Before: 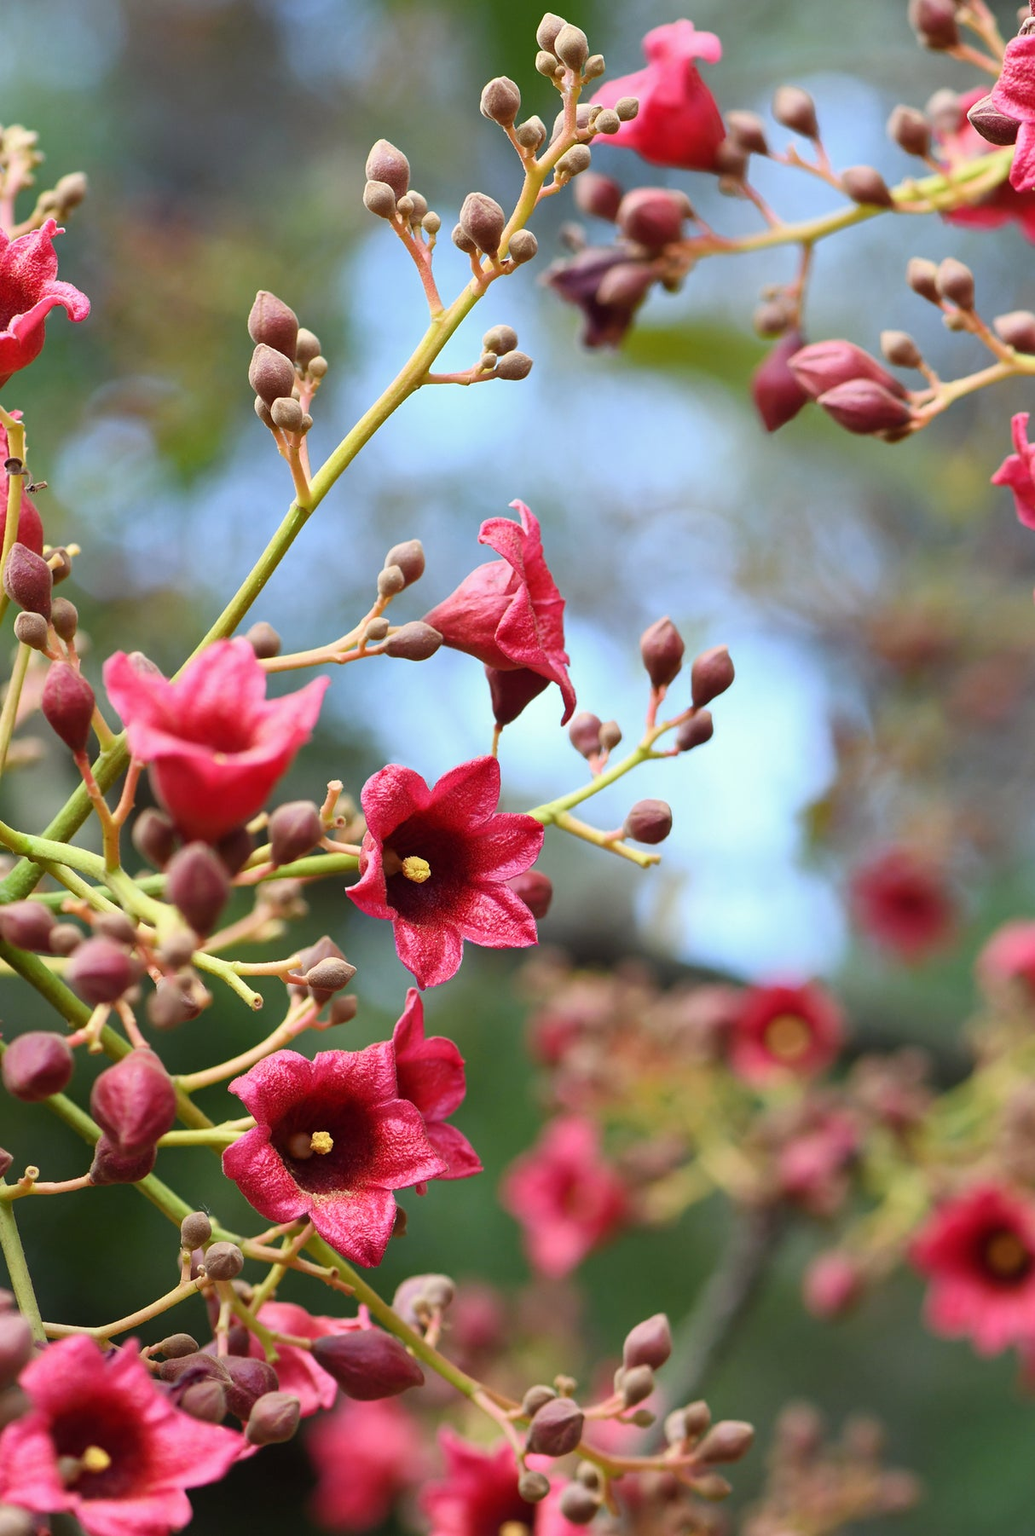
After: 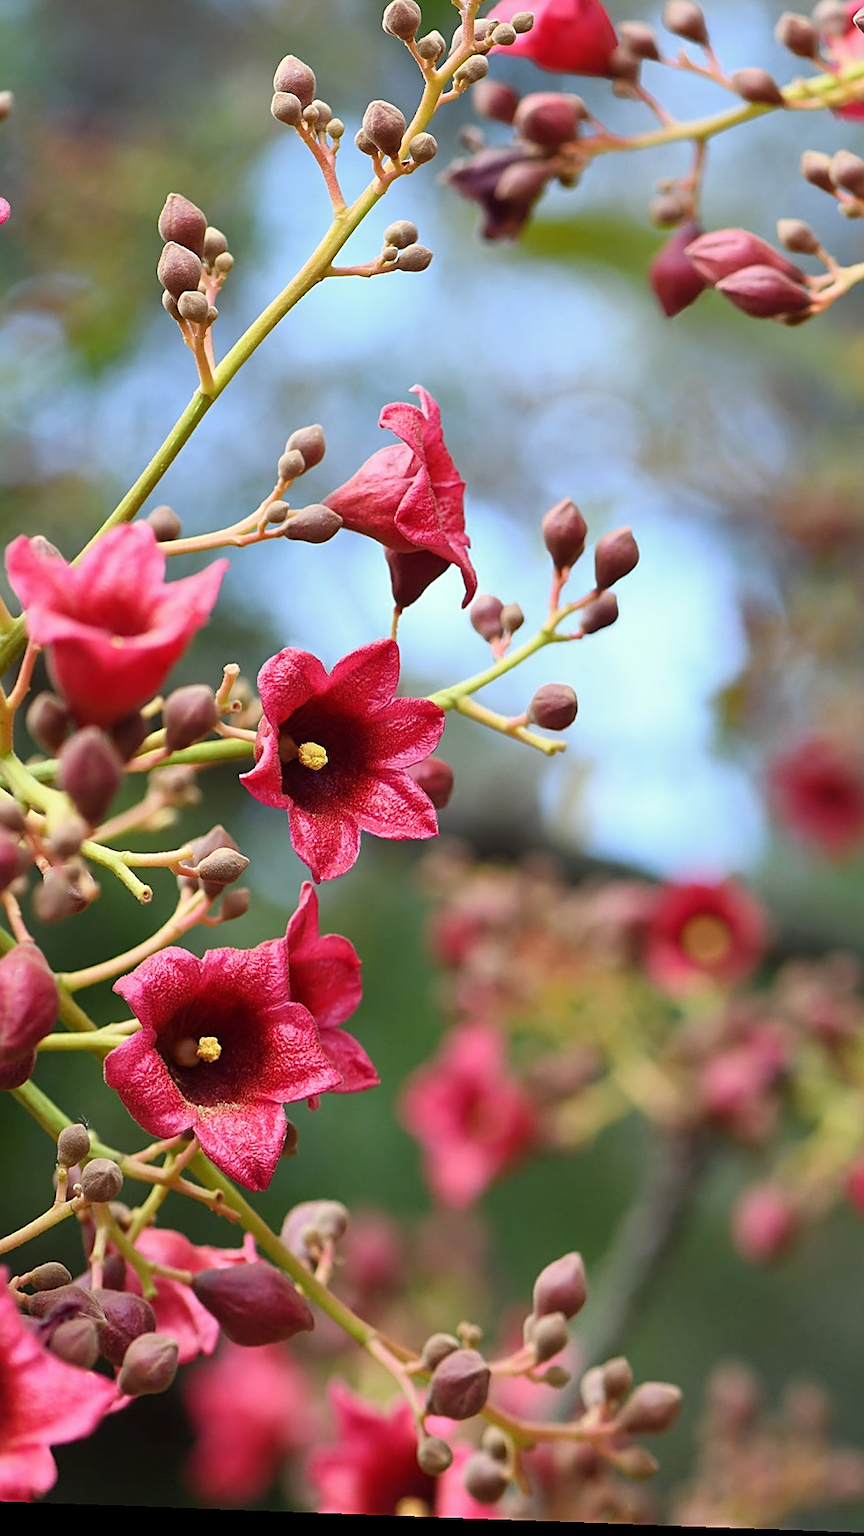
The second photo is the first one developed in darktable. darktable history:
white balance: emerald 1
crop and rotate: left 13.15%, top 5.251%, right 12.609%
rotate and perspective: rotation 0.128°, lens shift (vertical) -0.181, lens shift (horizontal) -0.044, shear 0.001, automatic cropping off
sharpen: on, module defaults
